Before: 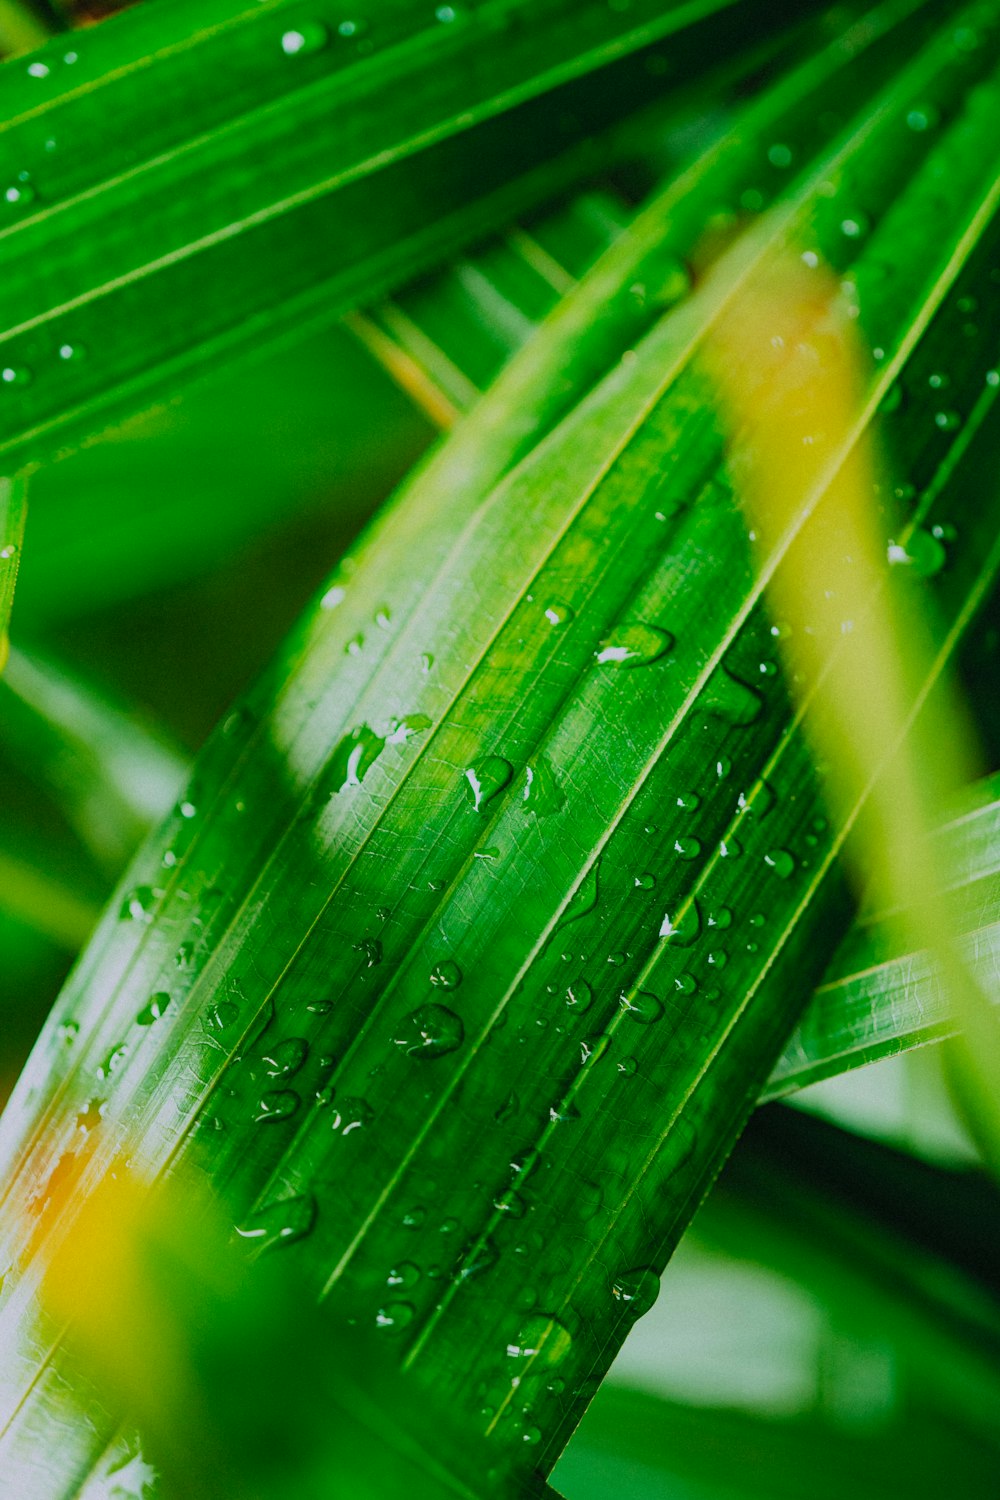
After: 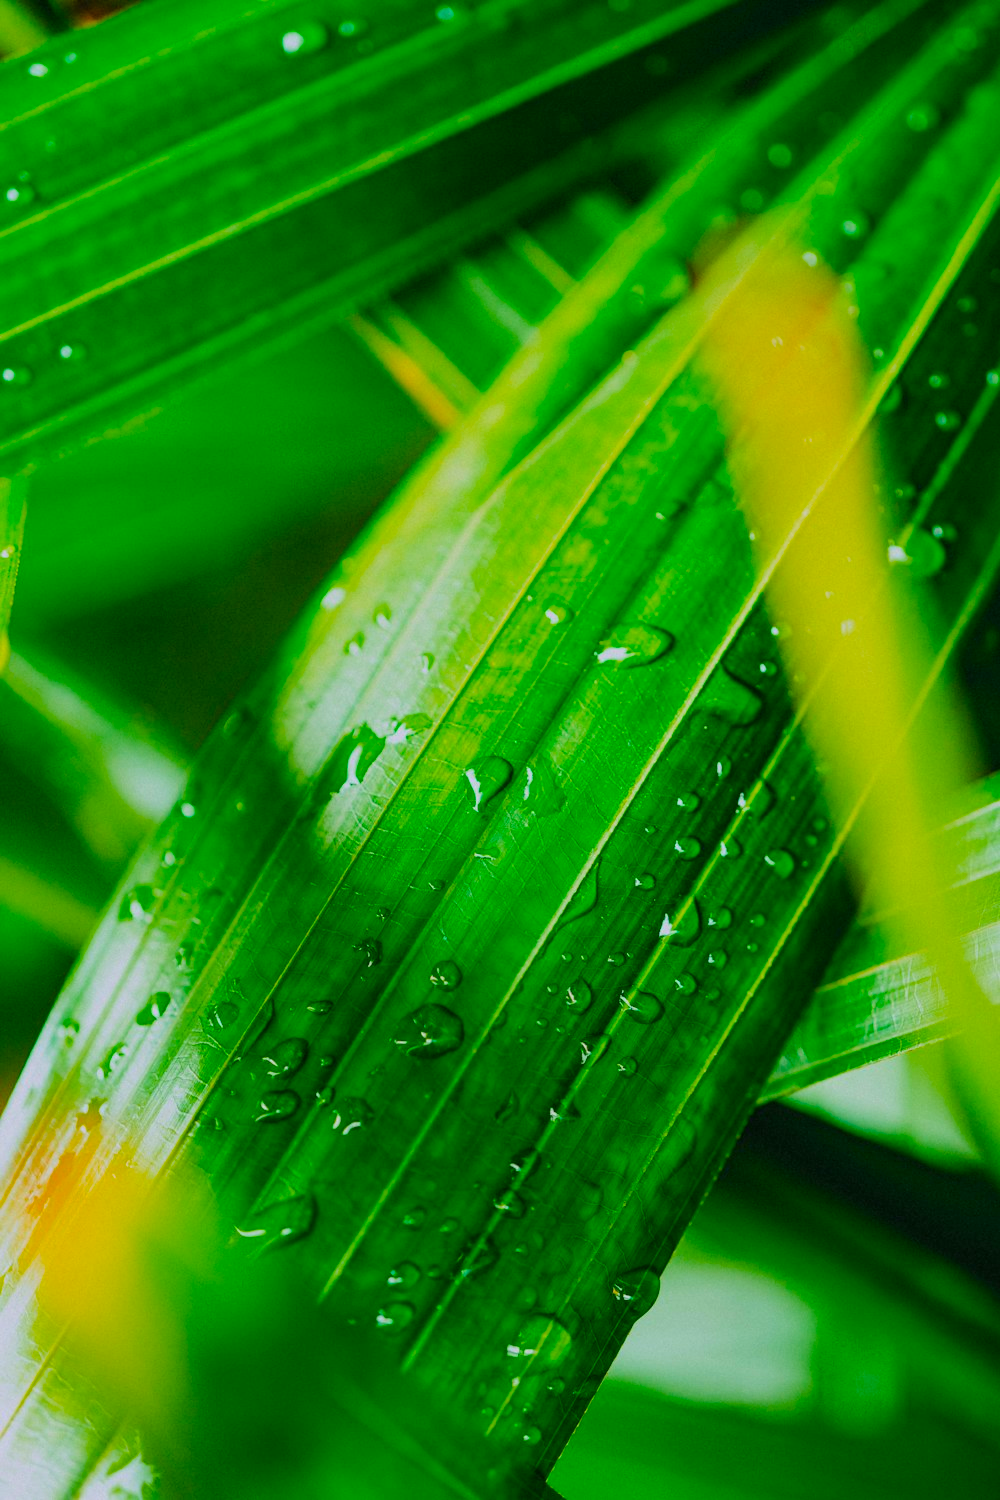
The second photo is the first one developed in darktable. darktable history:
color balance rgb: perceptual saturation grading › global saturation 25%, perceptual brilliance grading › mid-tones 10%, perceptual brilliance grading › shadows 15%, global vibrance 20%
shadows and highlights: radius 334.93, shadows 63.48, highlights 6.06, compress 87.7%, highlights color adjustment 39.73%, soften with gaussian
